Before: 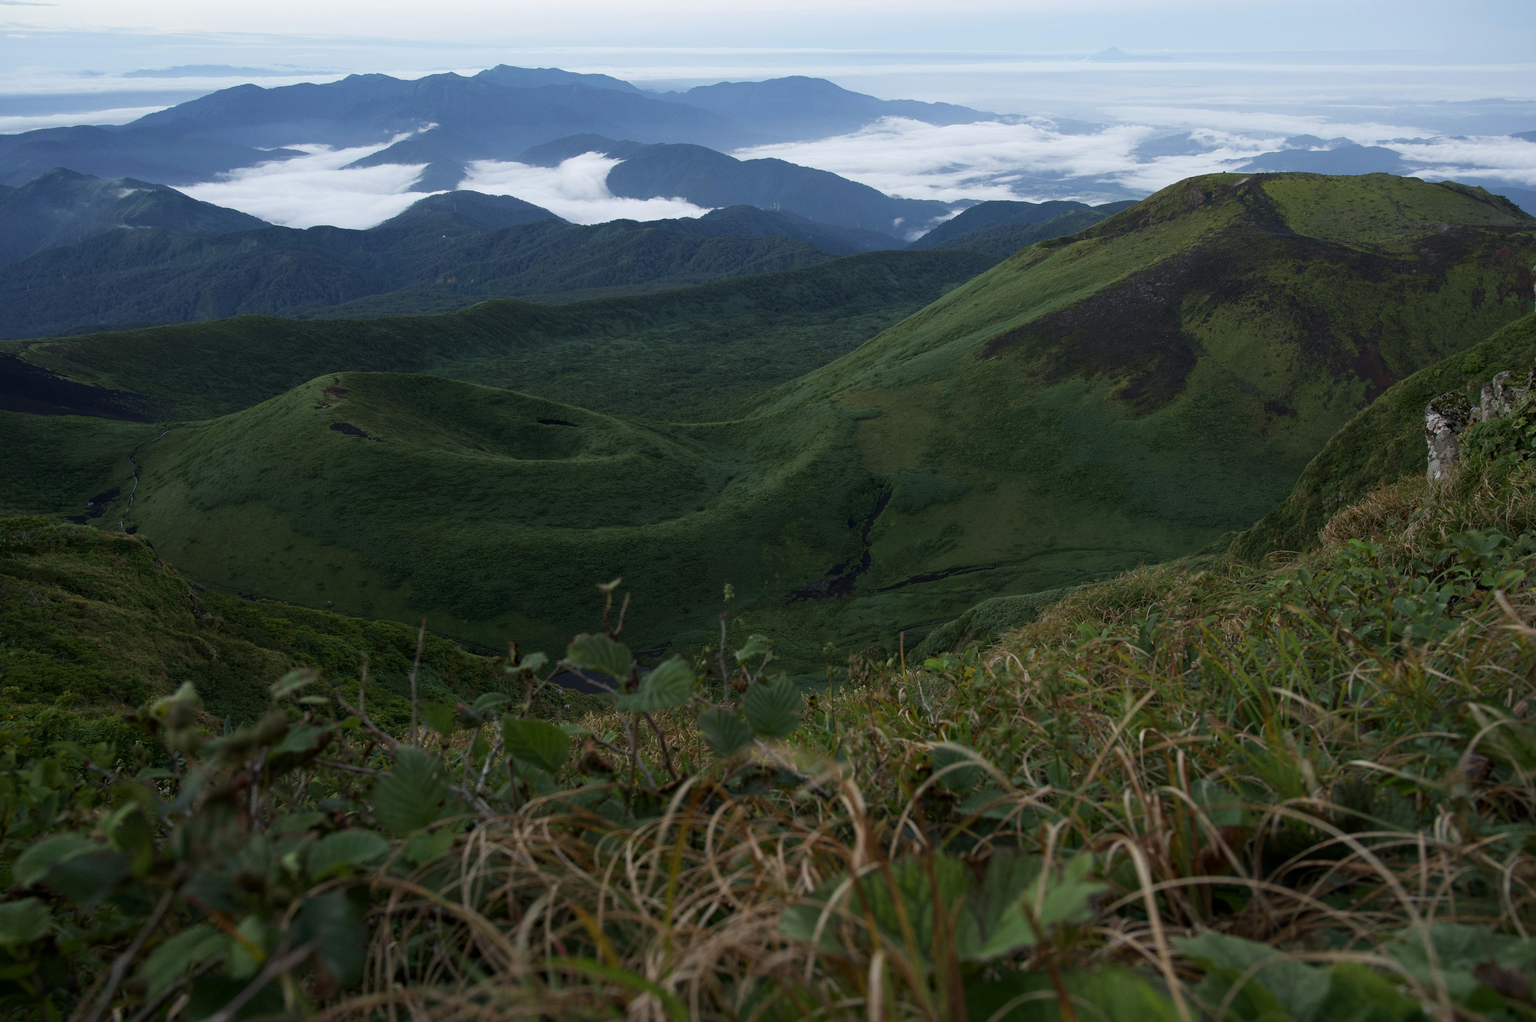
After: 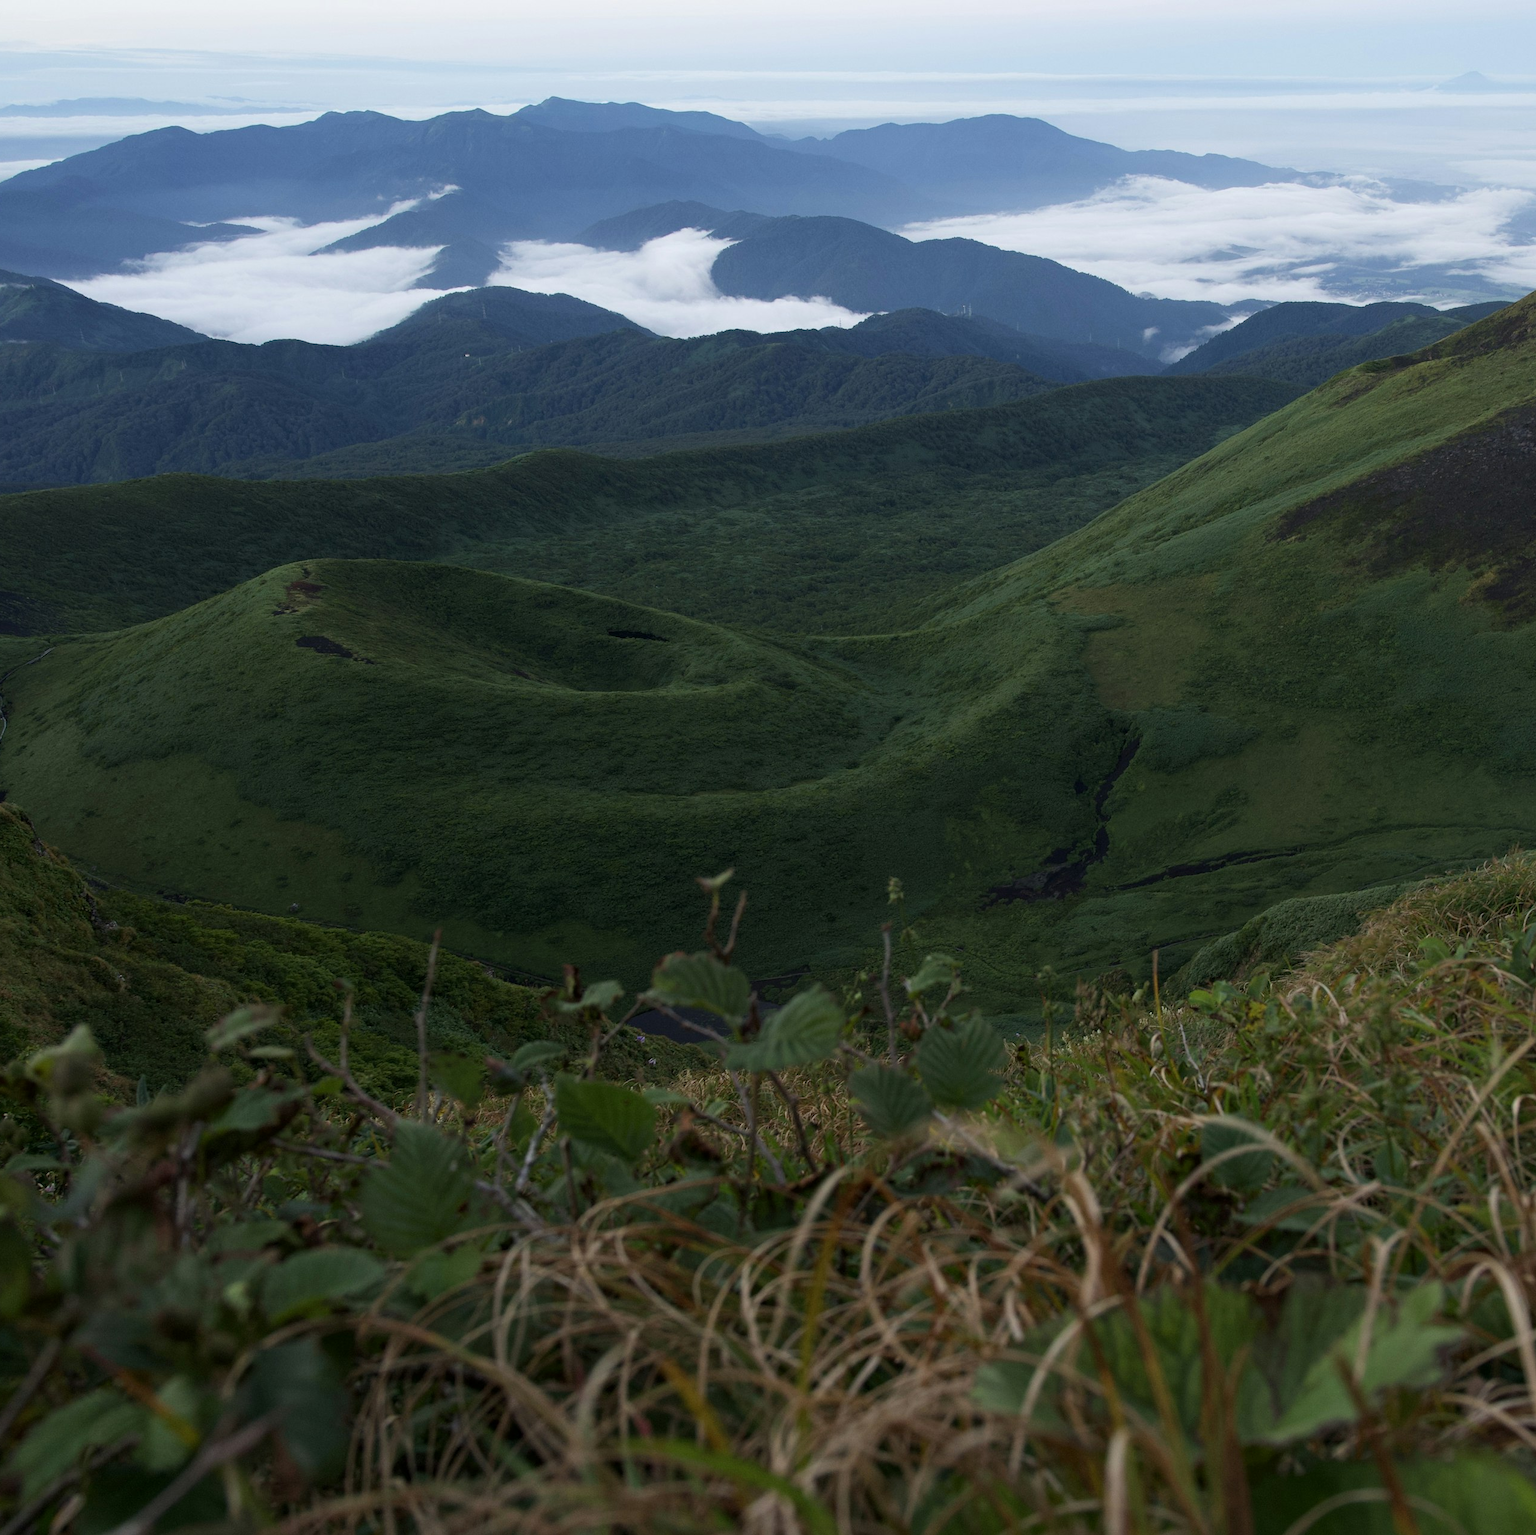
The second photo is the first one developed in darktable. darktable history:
crop and rotate: left 8.68%, right 24.768%
